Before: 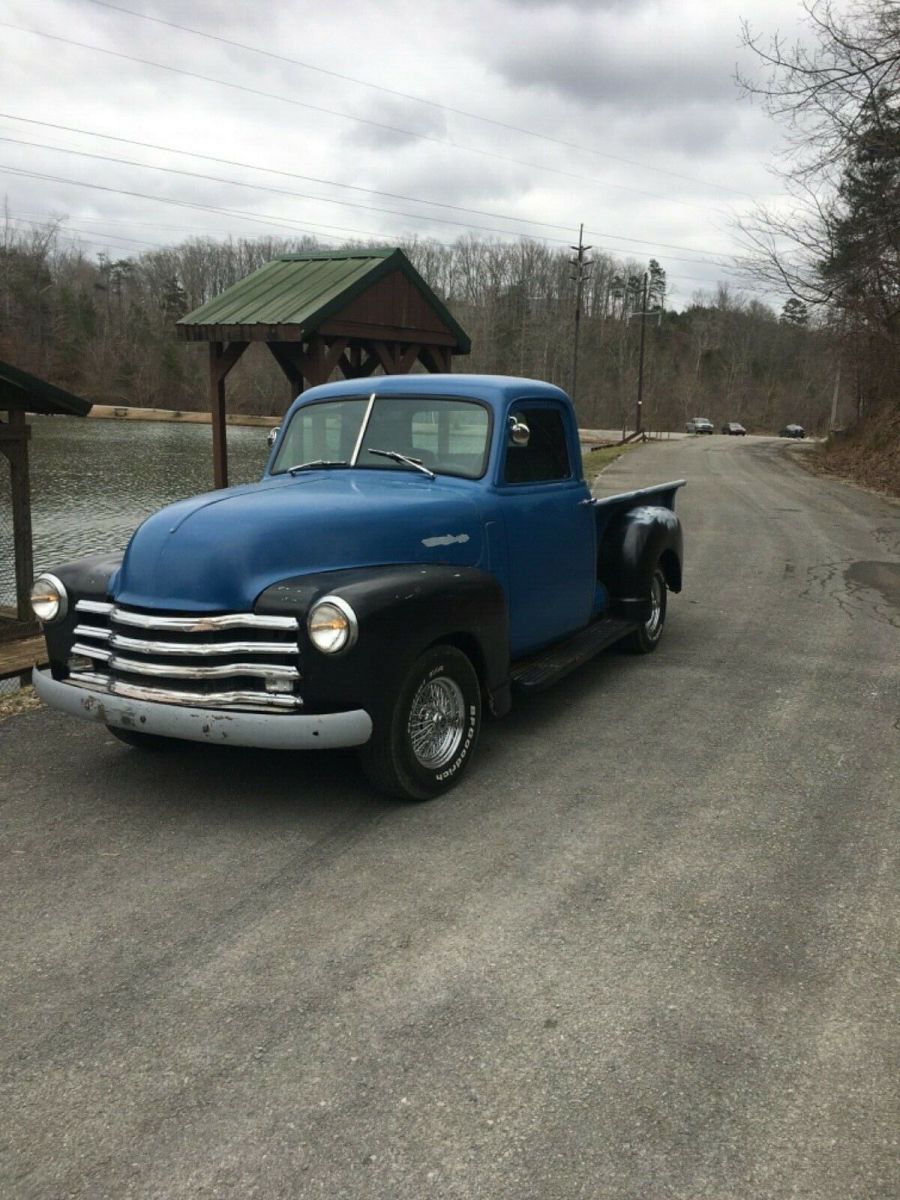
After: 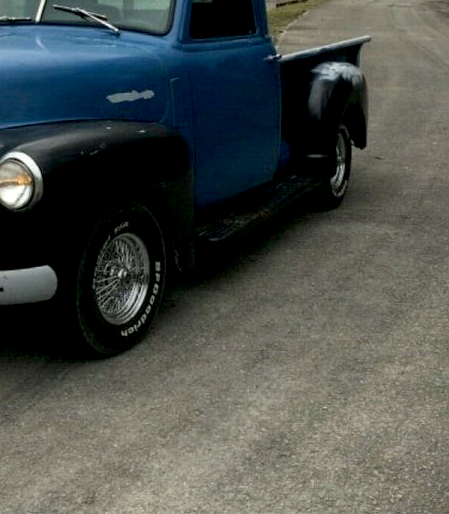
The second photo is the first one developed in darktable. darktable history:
crop: left 35.107%, top 37.054%, right 14.949%, bottom 20.076%
local contrast: highlights 100%, shadows 102%, detail 120%, midtone range 0.2
exposure: black level correction 0.009, exposure 0.014 EV, compensate highlight preservation false
